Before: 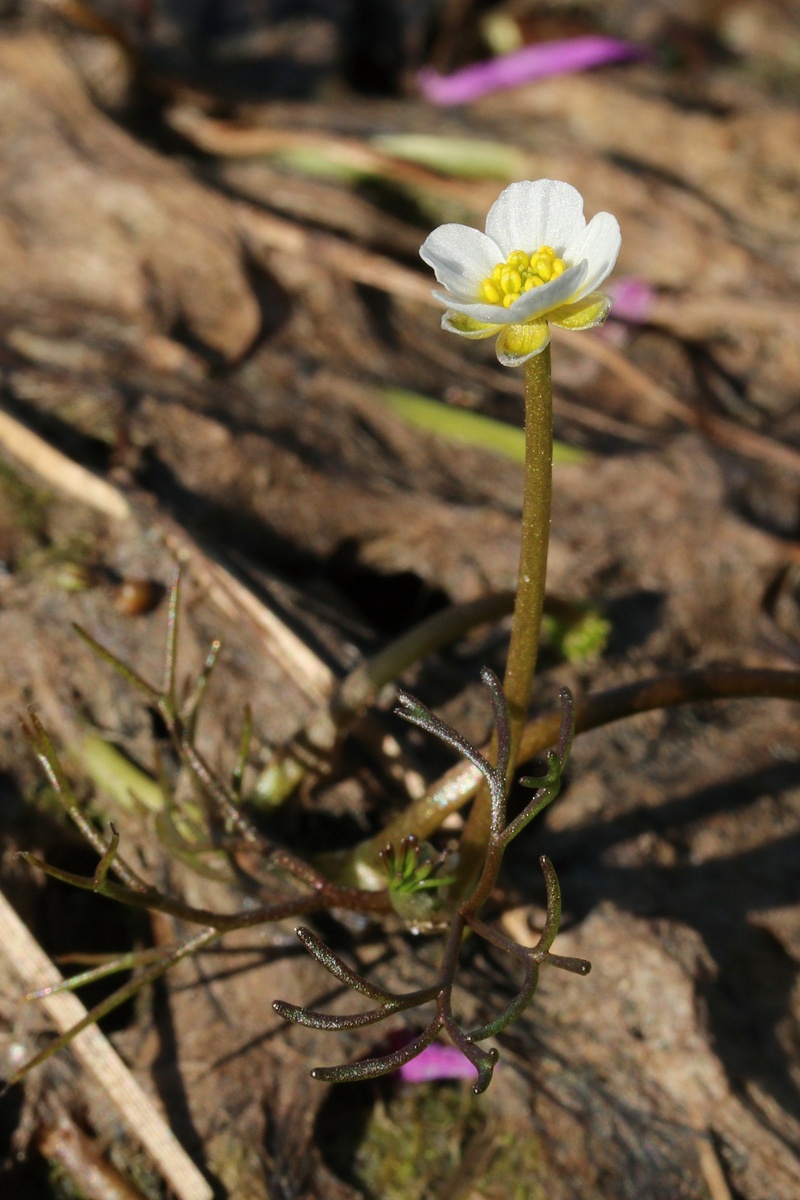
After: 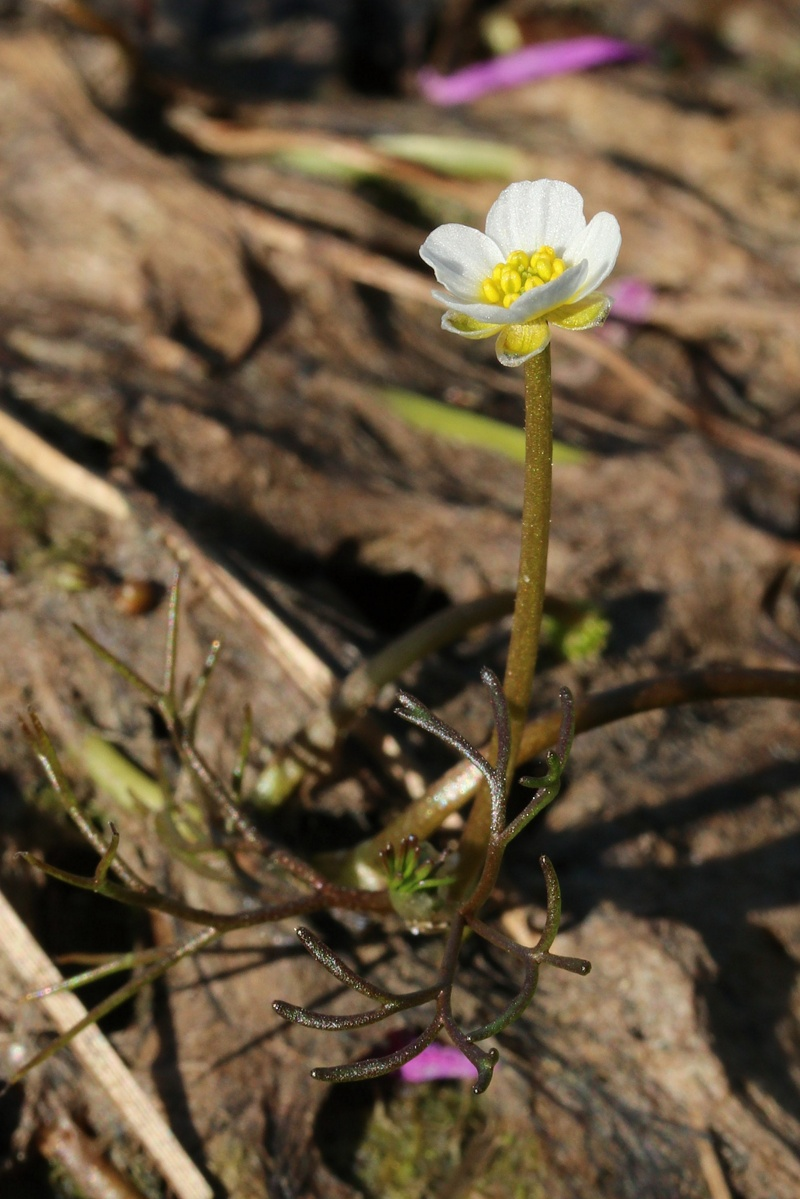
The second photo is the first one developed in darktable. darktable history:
white balance: emerald 1
crop: bottom 0.071%
